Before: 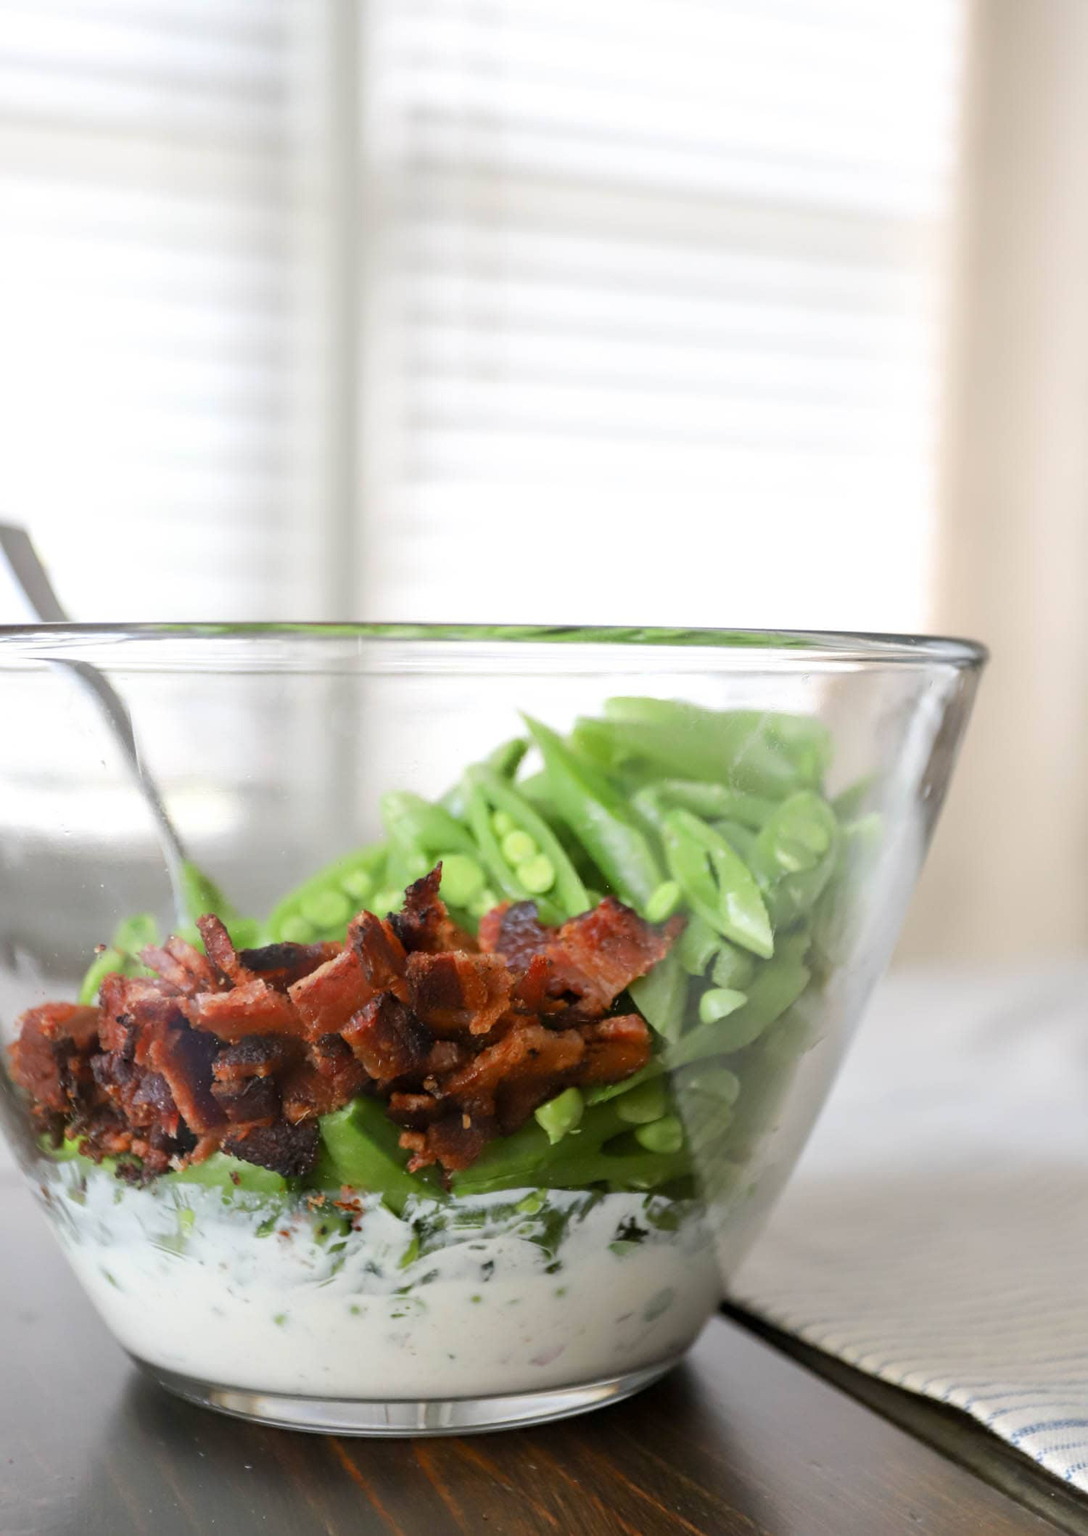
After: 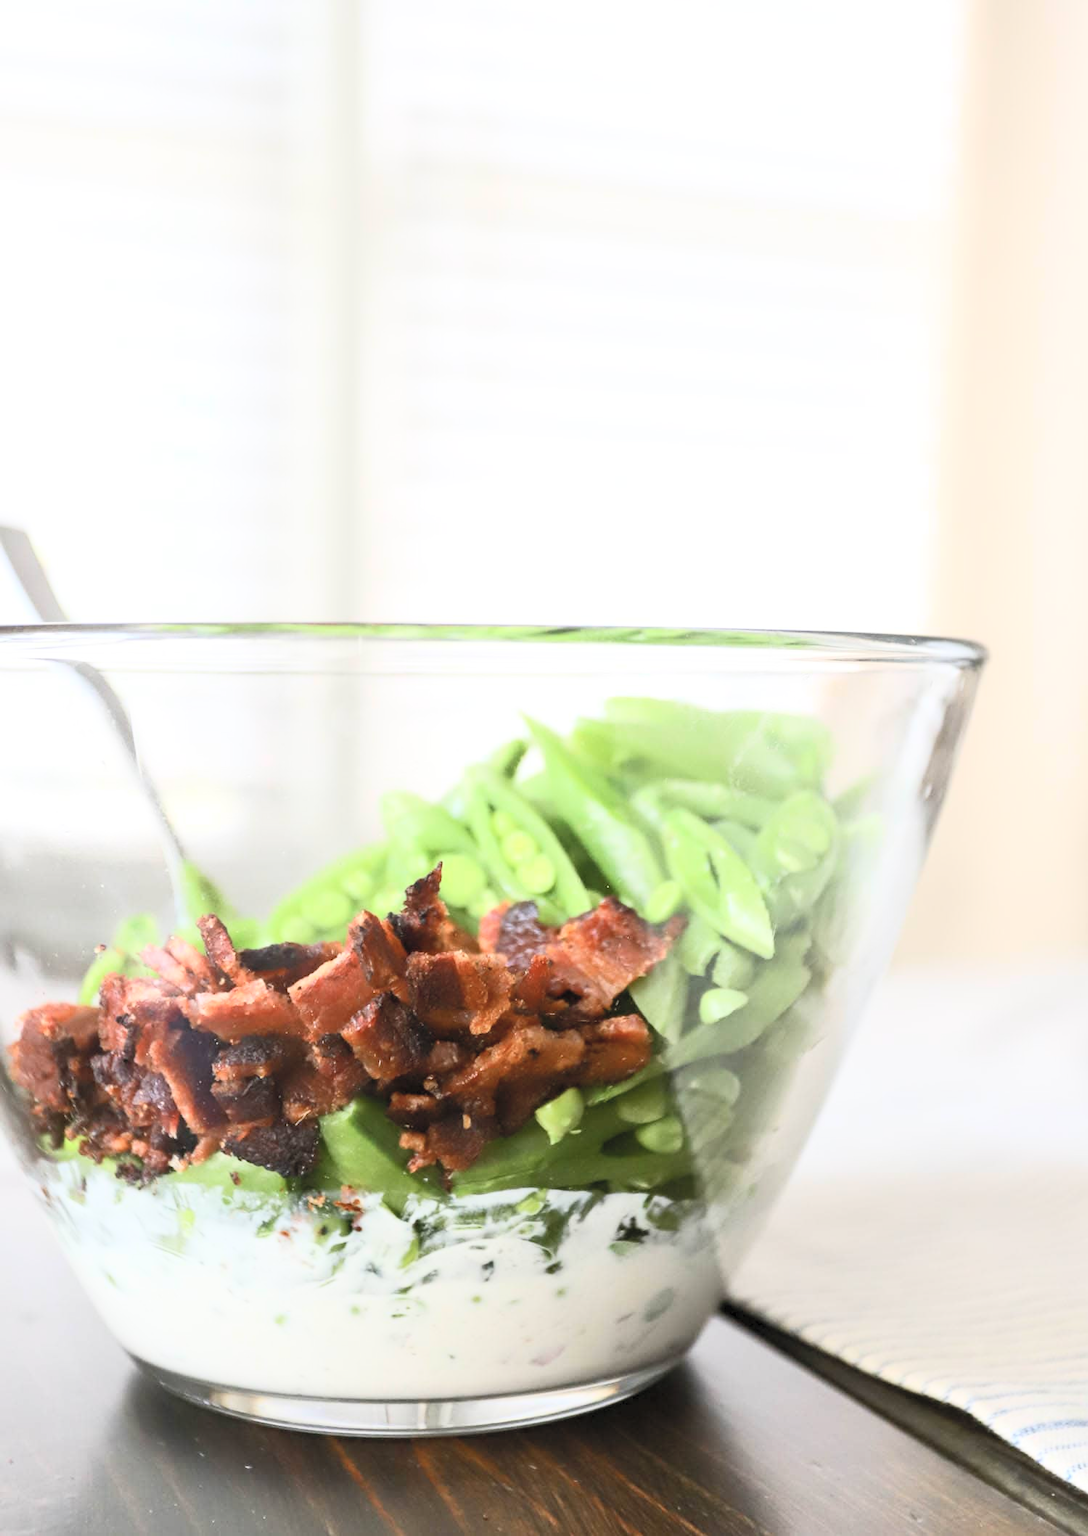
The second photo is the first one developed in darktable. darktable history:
contrast brightness saturation: contrast 0.372, brightness 0.51
